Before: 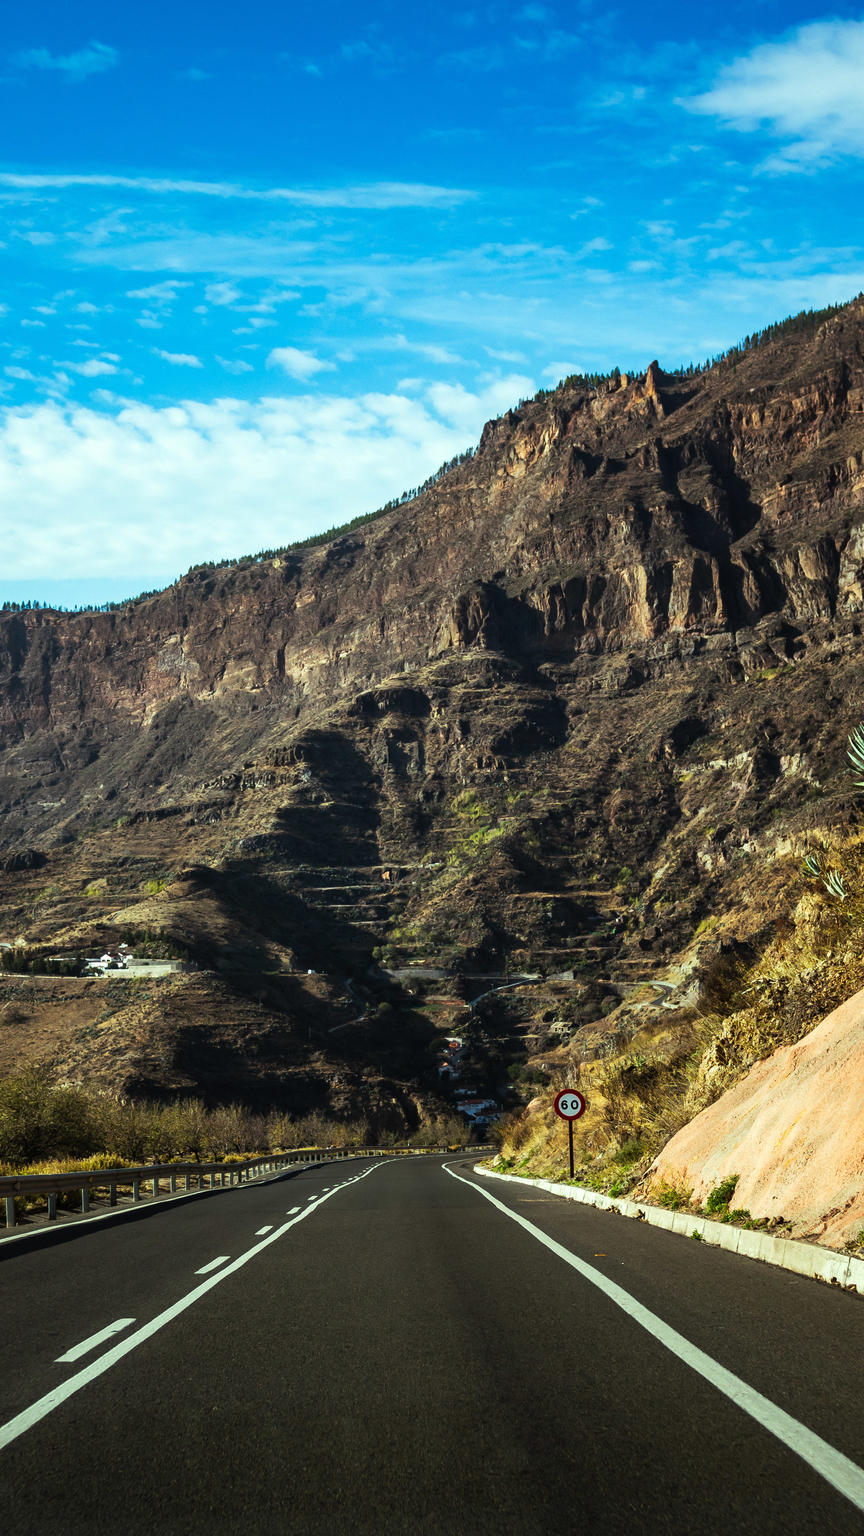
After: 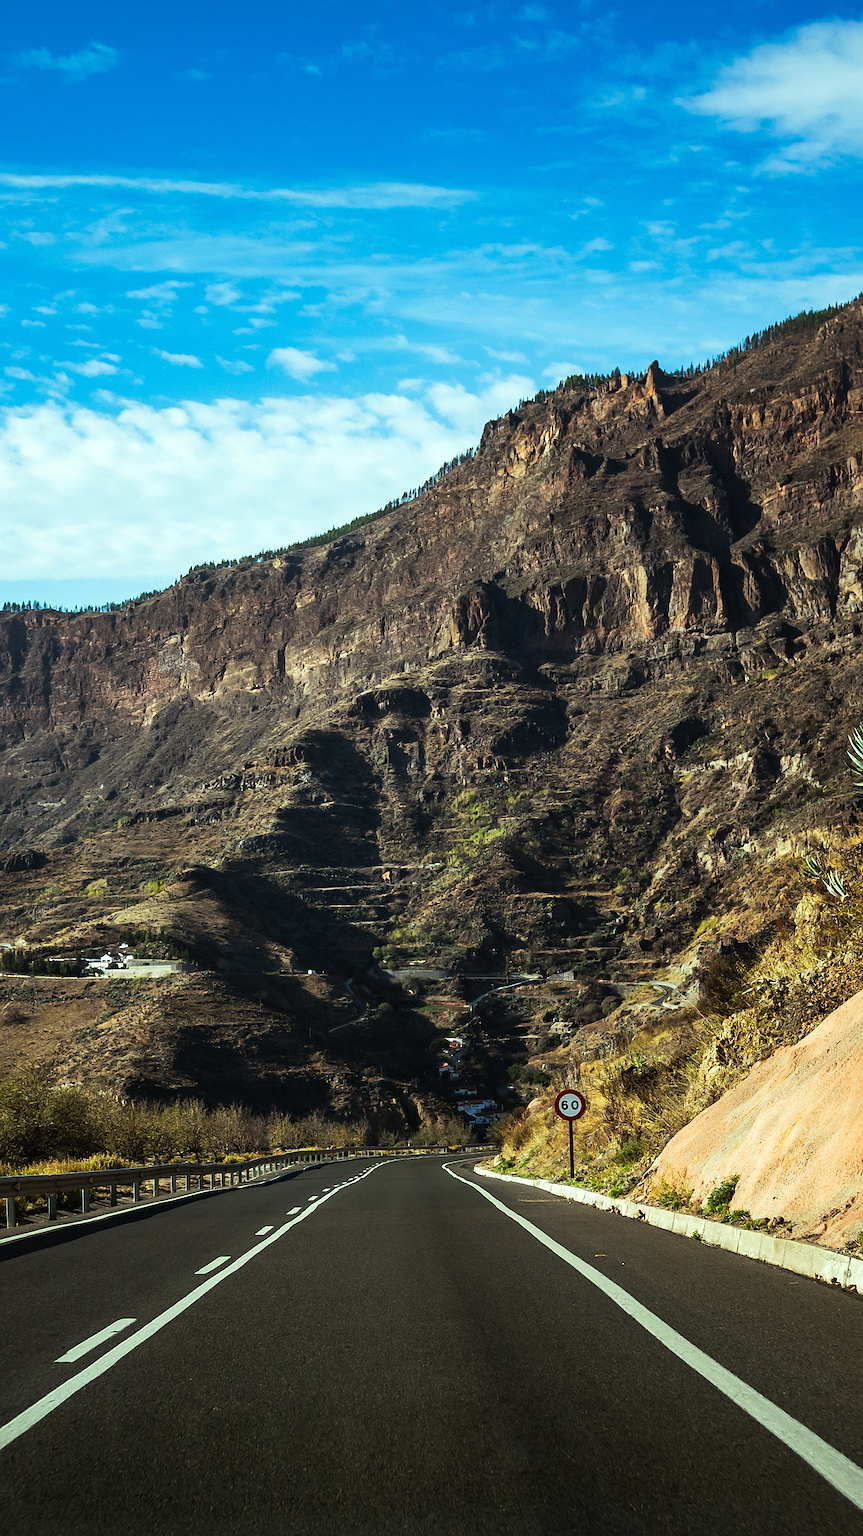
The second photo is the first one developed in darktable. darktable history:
tone equalizer: edges refinement/feathering 500, mask exposure compensation -1.57 EV, preserve details no
sharpen: on, module defaults
